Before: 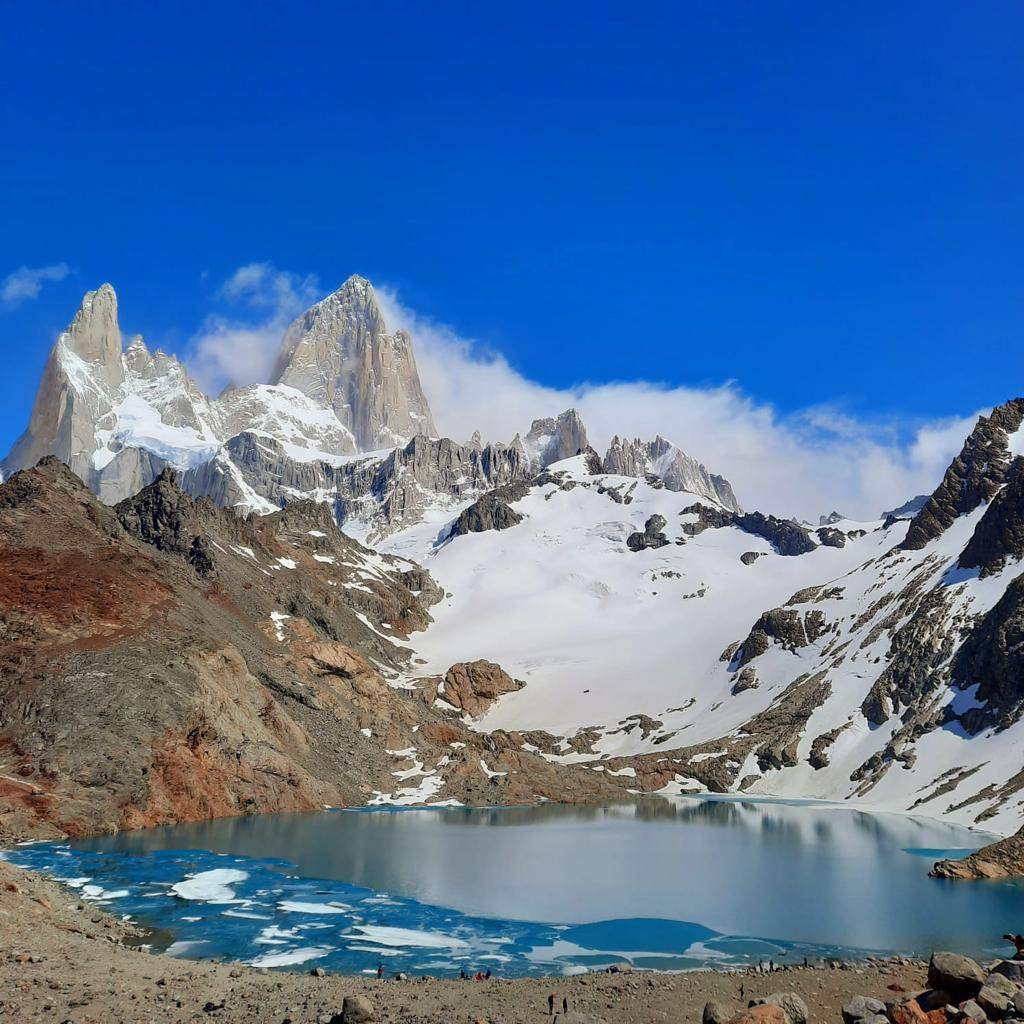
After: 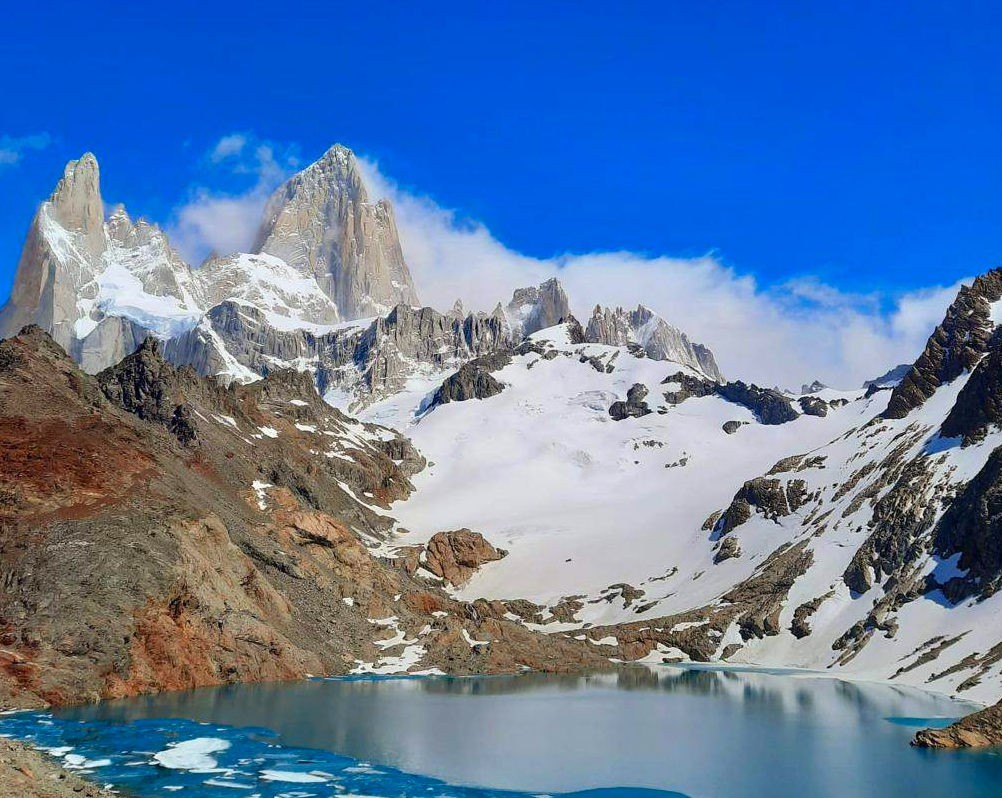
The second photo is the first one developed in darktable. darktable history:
contrast brightness saturation: contrast 0.08, saturation 0.2
crop and rotate: left 1.814%, top 12.818%, right 0.25%, bottom 9.225%
